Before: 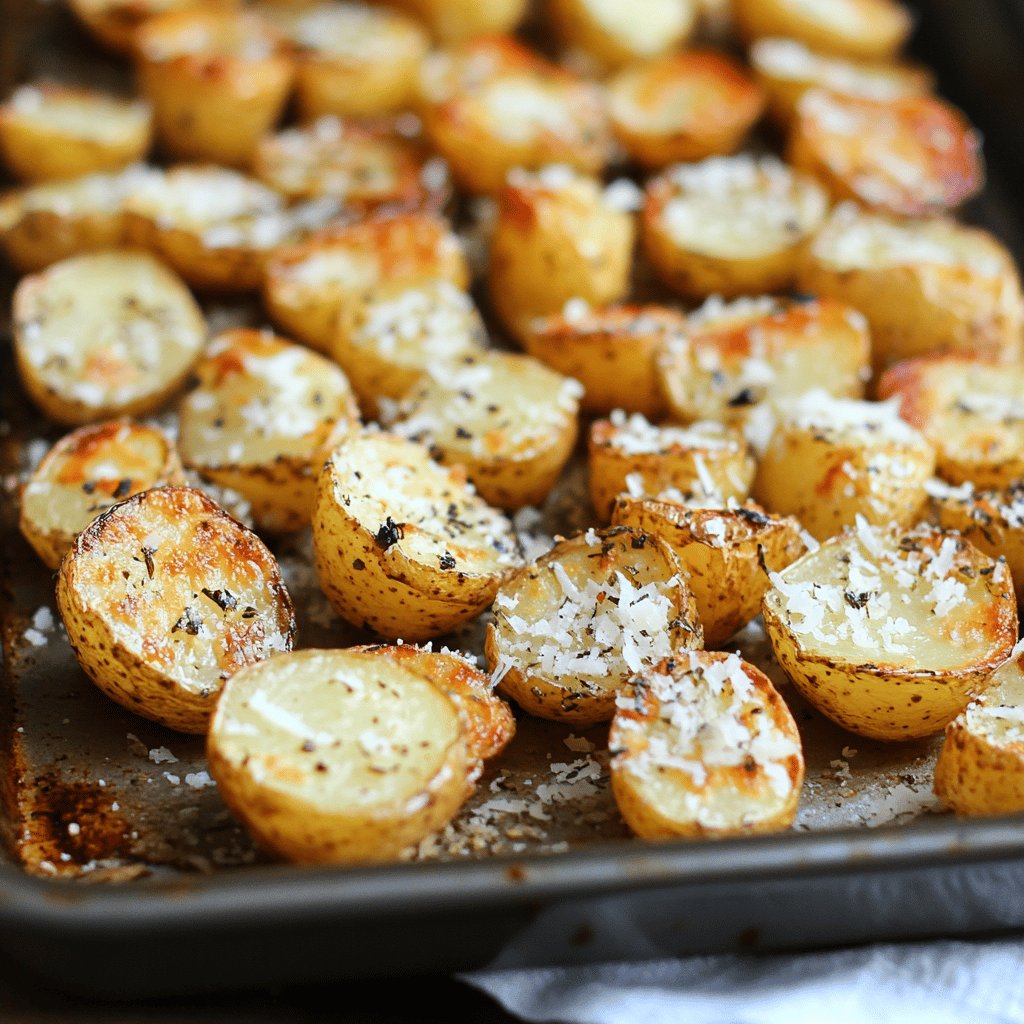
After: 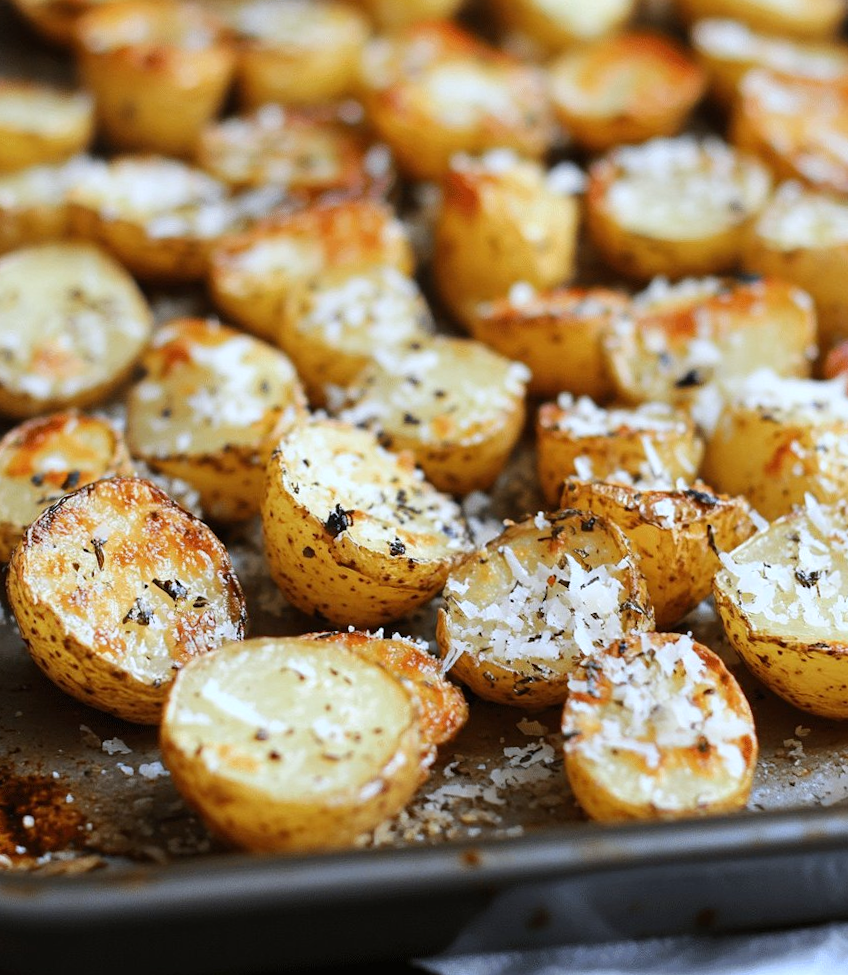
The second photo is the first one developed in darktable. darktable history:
white balance: red 0.984, blue 1.059
crop and rotate: angle 1°, left 4.281%, top 0.642%, right 11.383%, bottom 2.486%
